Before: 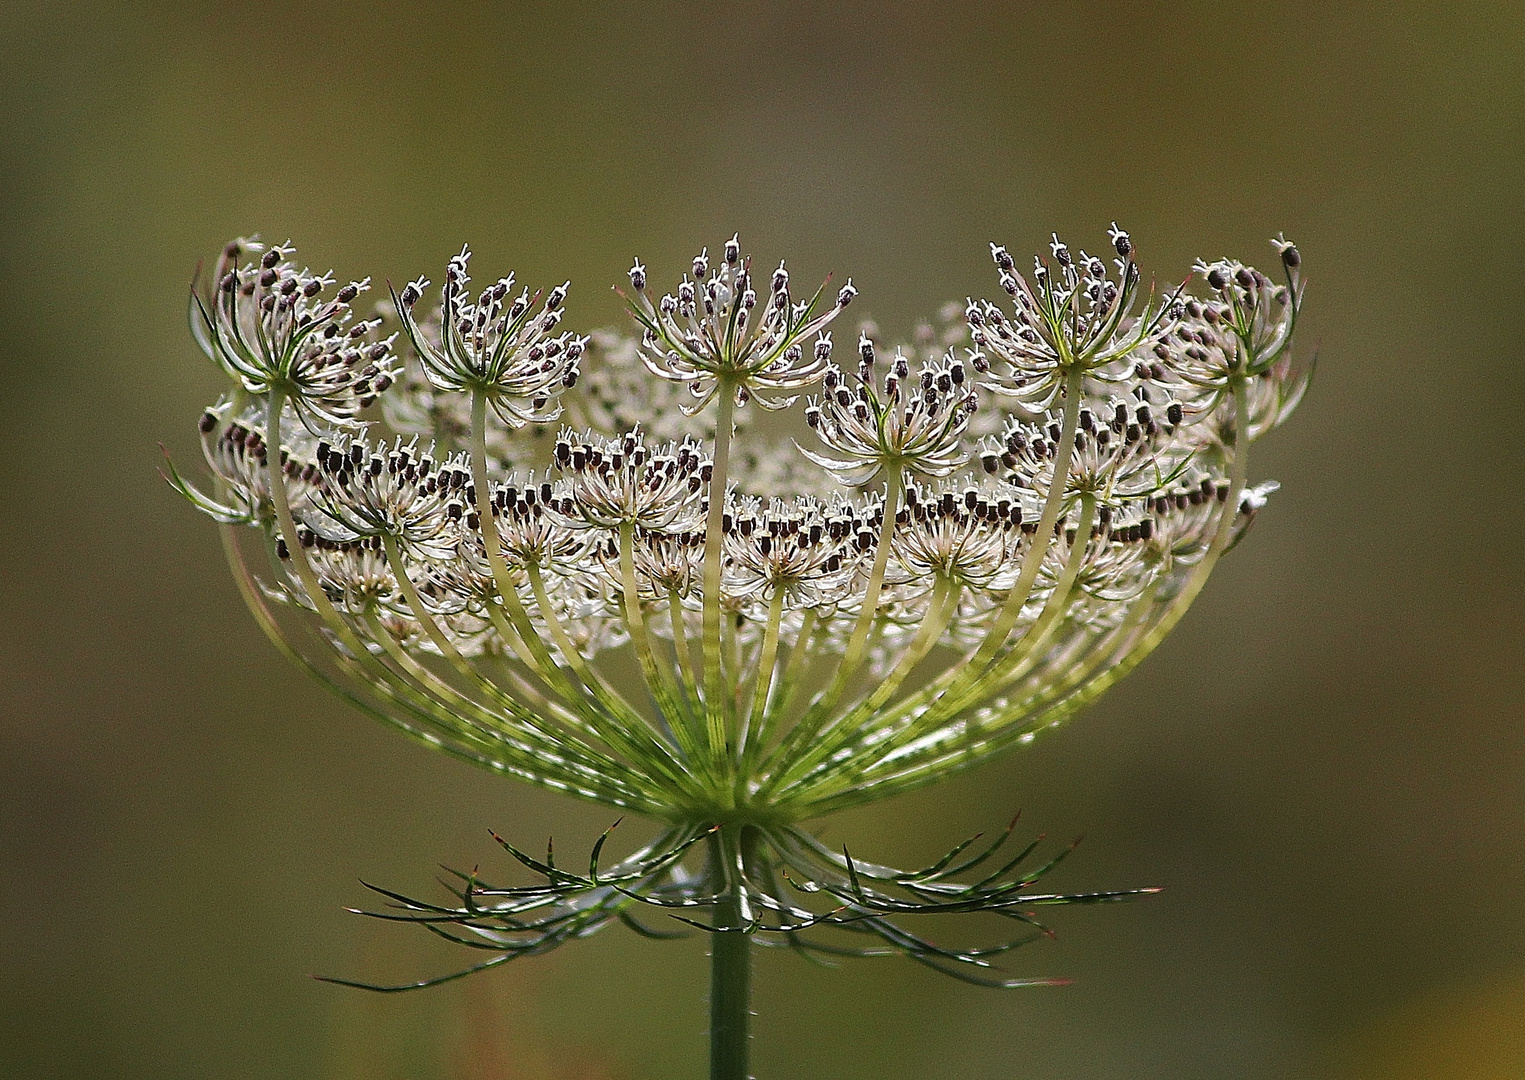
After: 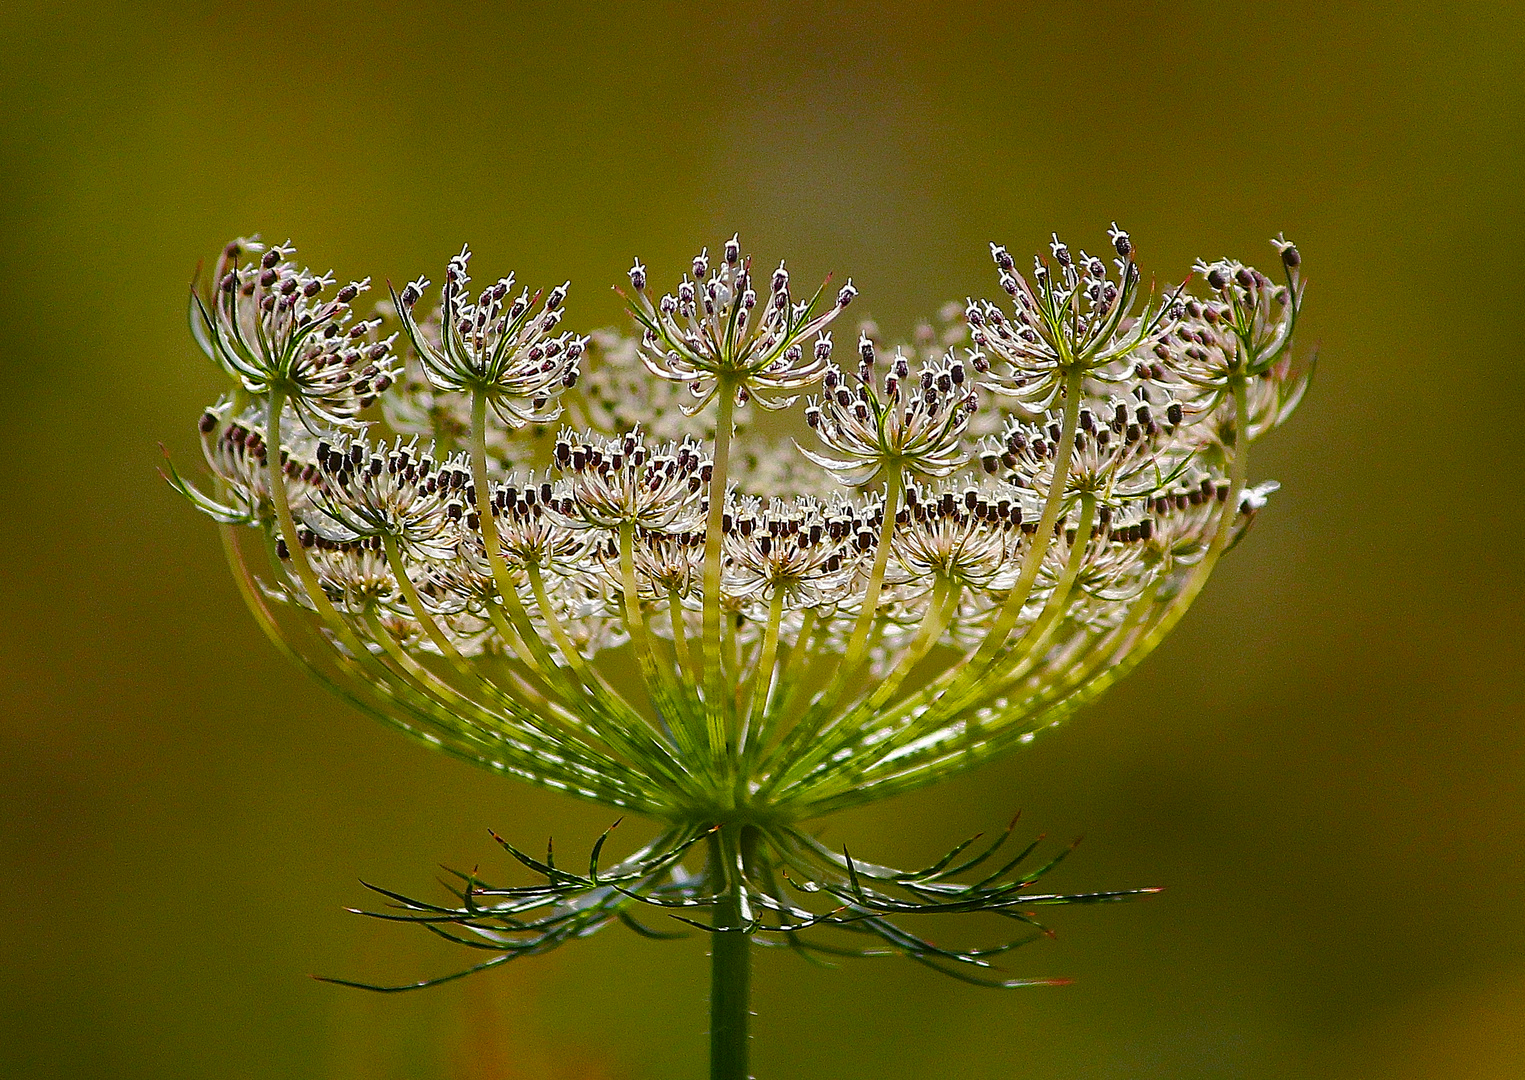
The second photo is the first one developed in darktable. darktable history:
color balance rgb: perceptual saturation grading › global saturation 19.655%, perceptual saturation grading › highlights -25.871%, perceptual saturation grading › shadows 49.574%, global vibrance 50.371%
